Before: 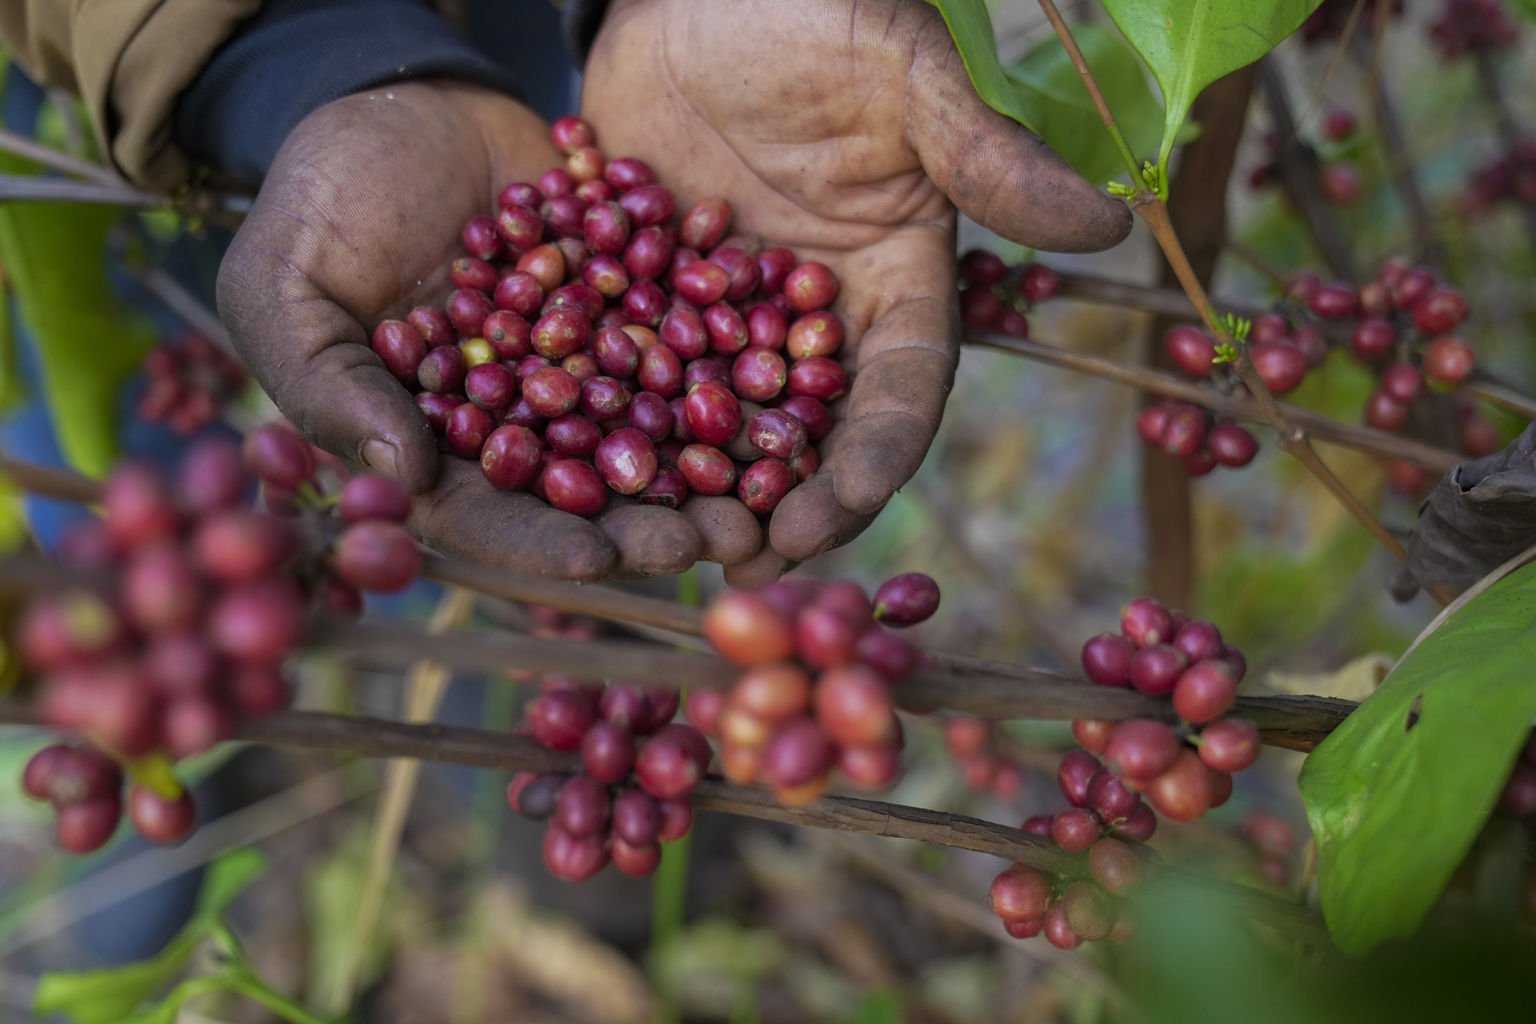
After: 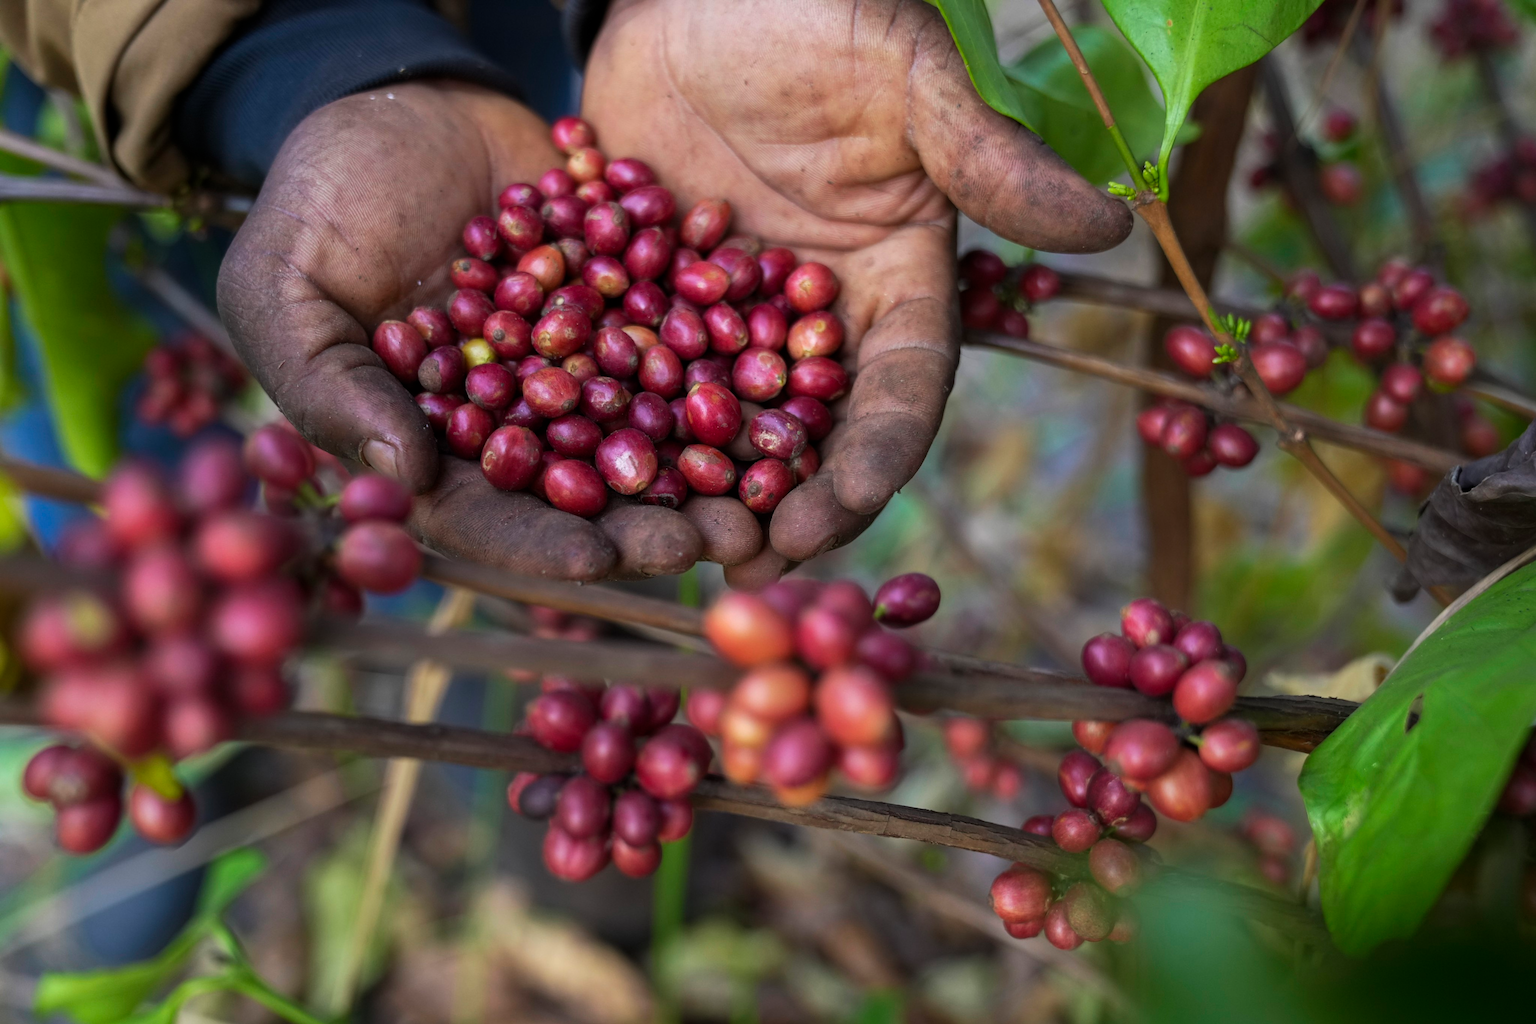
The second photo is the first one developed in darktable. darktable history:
tone equalizer: -8 EV -0.378 EV, -7 EV -0.374 EV, -6 EV -0.297 EV, -5 EV -0.212 EV, -3 EV 0.244 EV, -2 EV 0.32 EV, -1 EV 0.408 EV, +0 EV 0.418 EV, edges refinement/feathering 500, mask exposure compensation -1.57 EV, preserve details no
